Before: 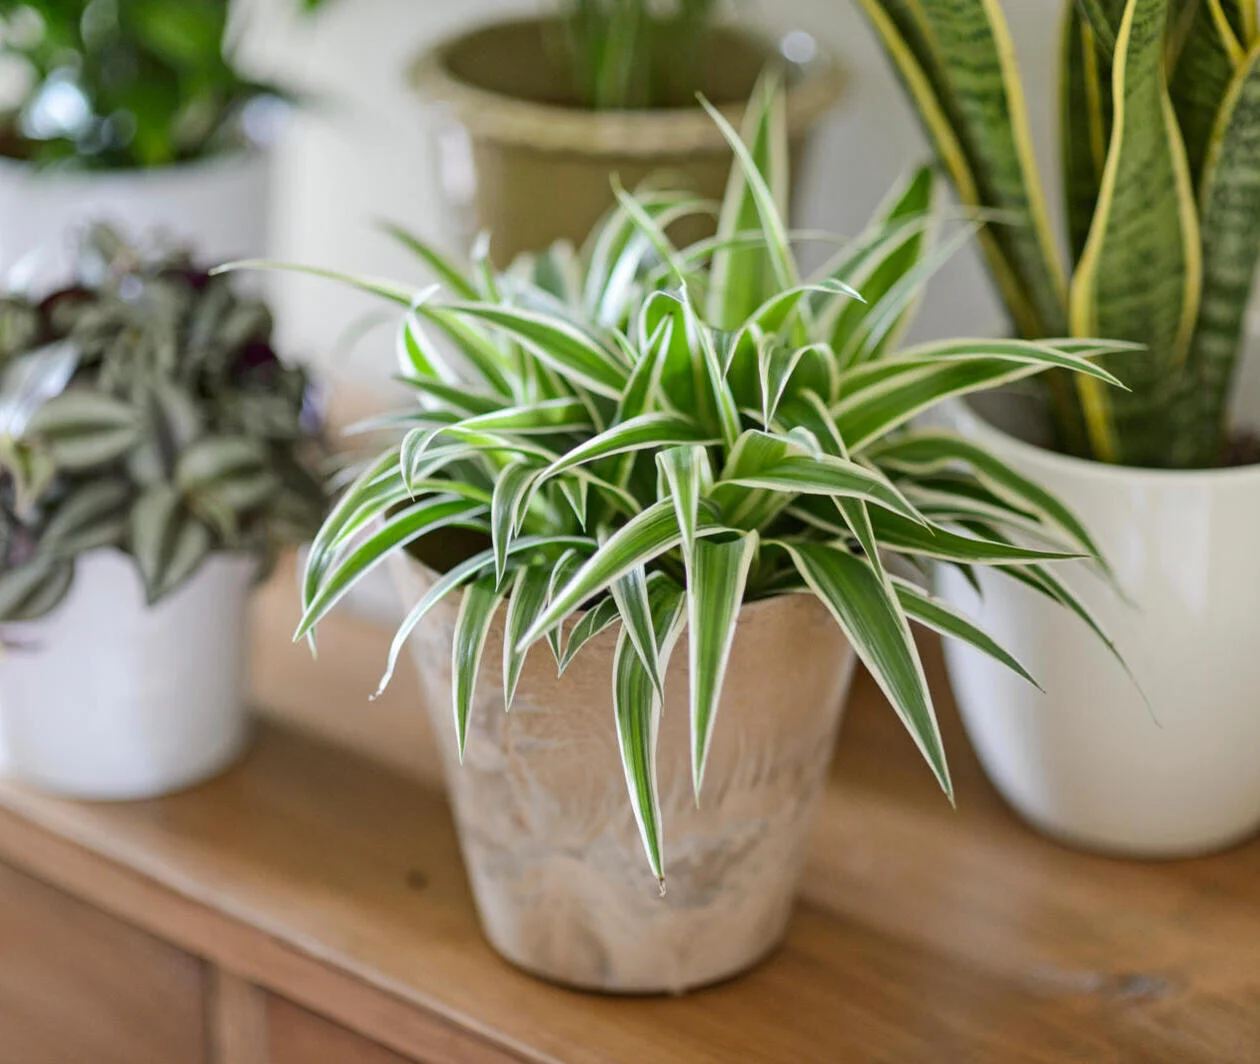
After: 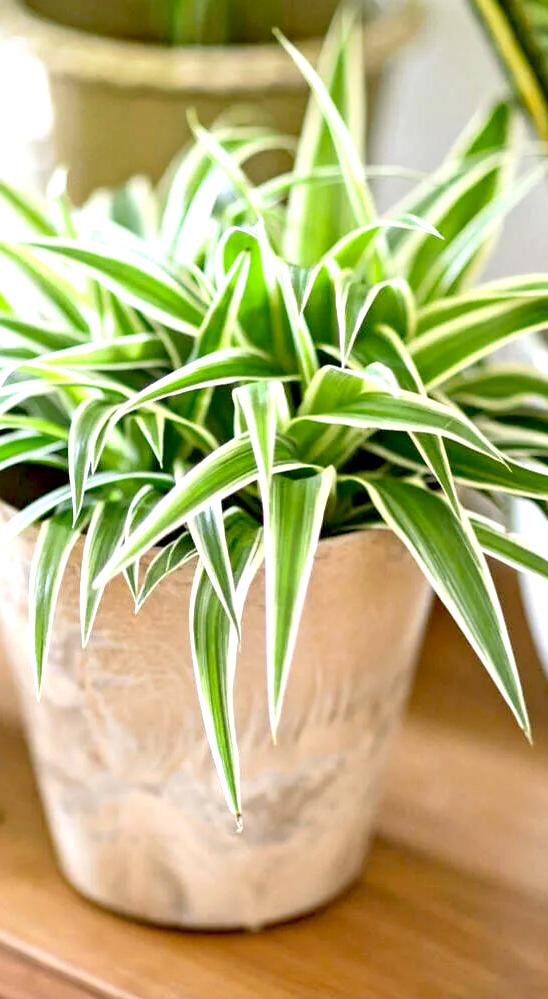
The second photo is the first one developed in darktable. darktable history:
exposure: black level correction 0.011, exposure 1.081 EV, compensate exposure bias true, compensate highlight preservation false
crop: left 33.619%, top 6.058%, right 22.827%
